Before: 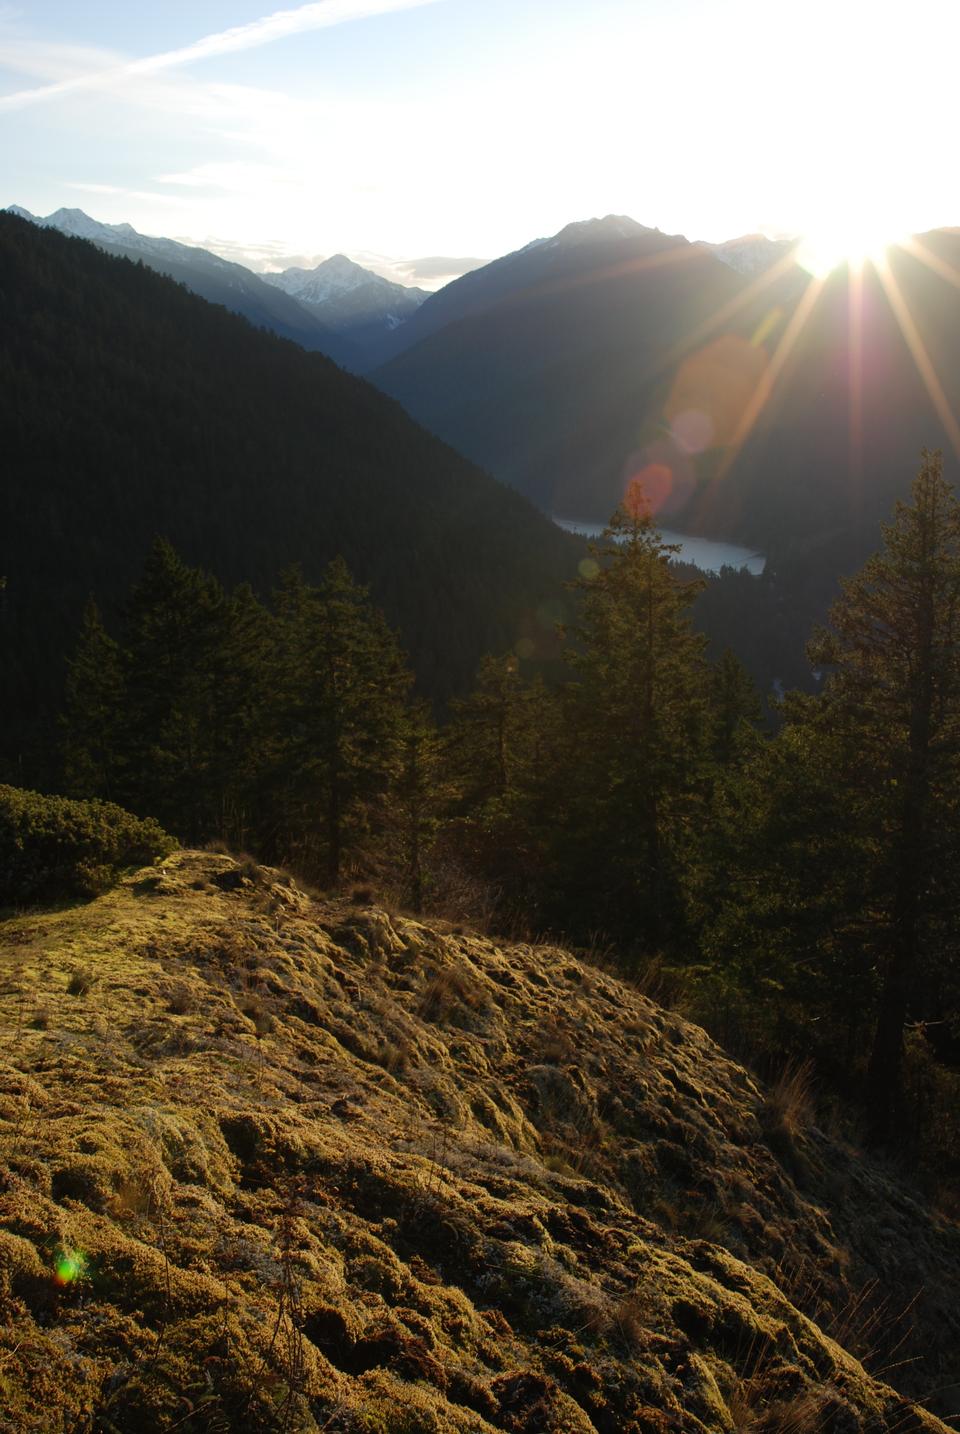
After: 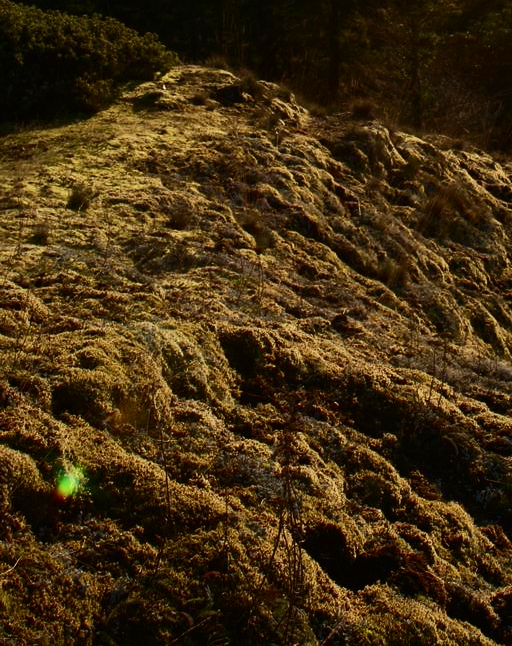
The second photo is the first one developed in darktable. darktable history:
contrast brightness saturation: contrast 0.28
crop and rotate: top 54.778%, right 46.61%, bottom 0.159%
